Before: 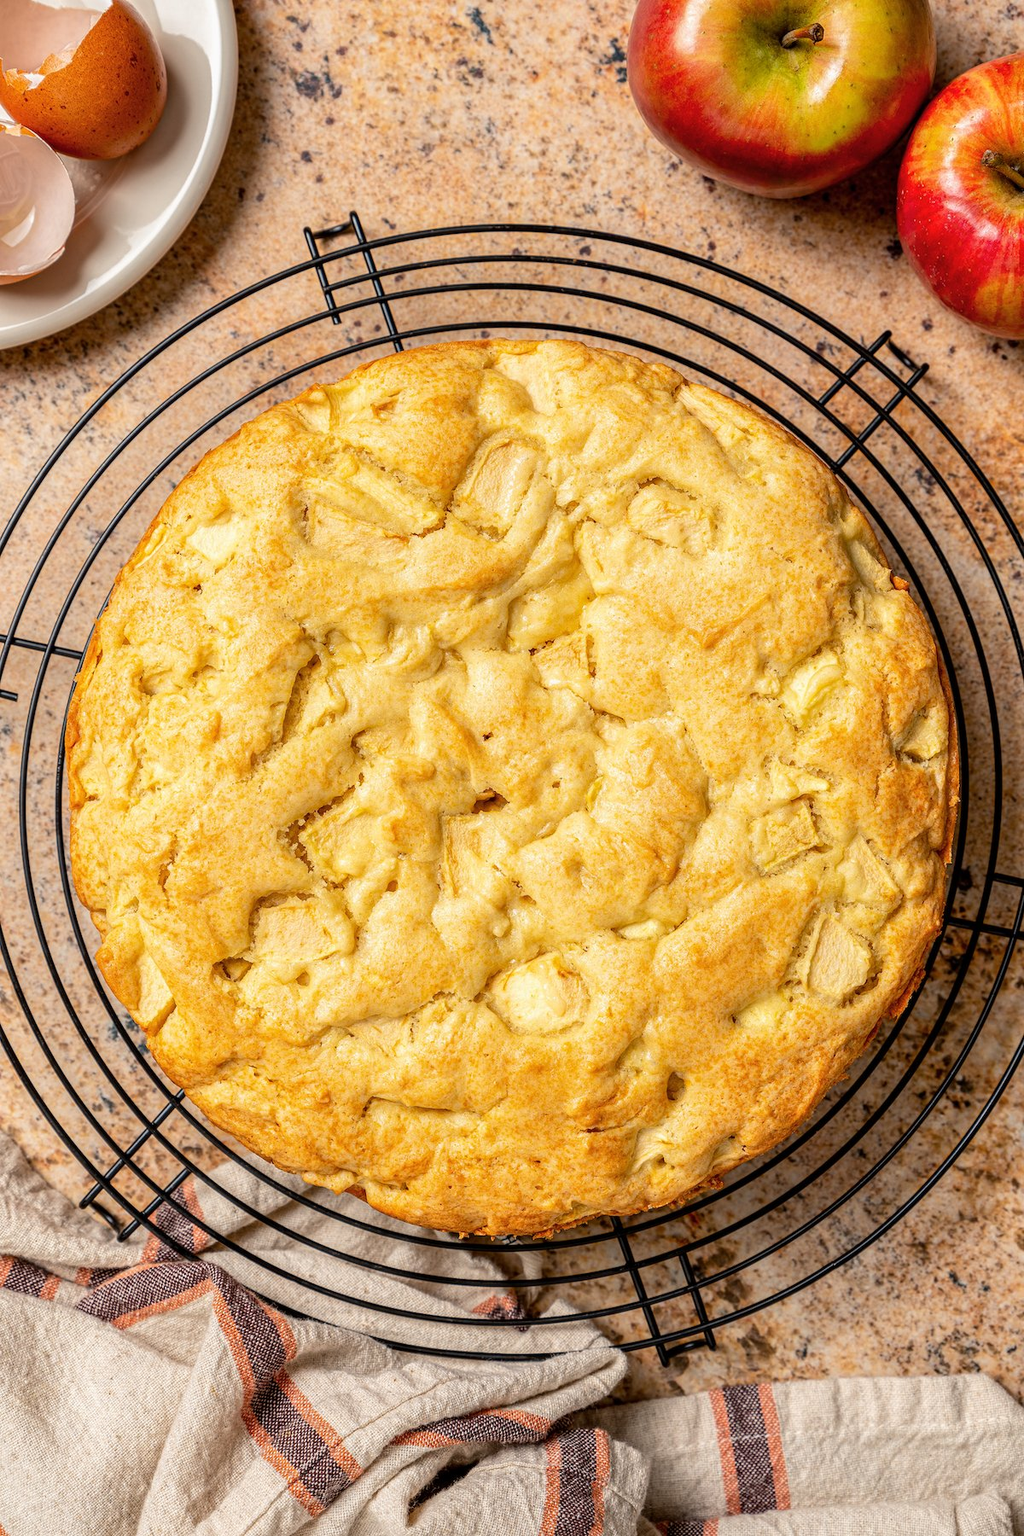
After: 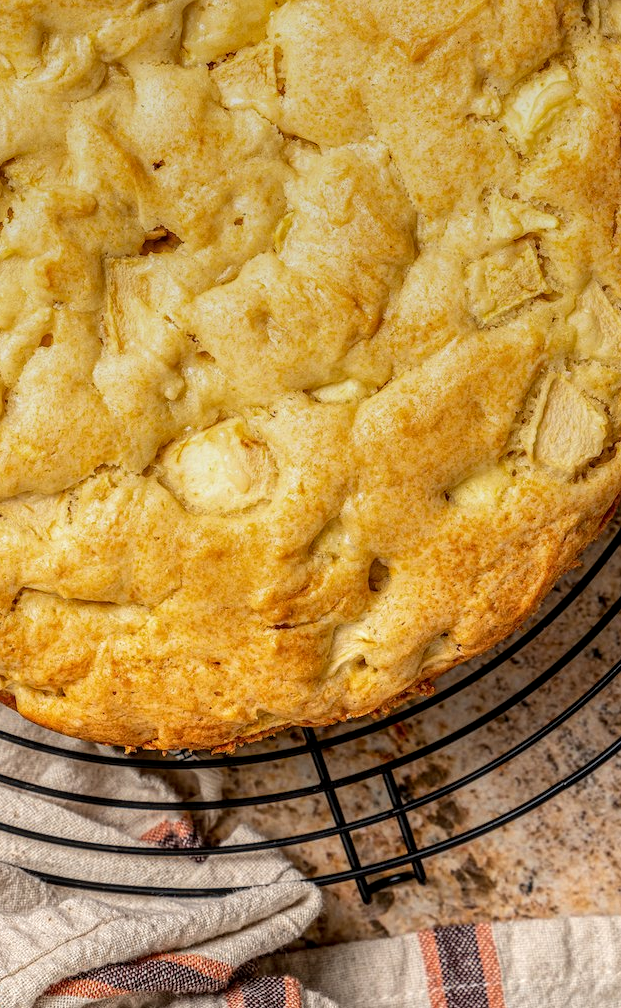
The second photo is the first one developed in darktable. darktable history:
contrast equalizer: y [[0.5, 0.5, 0.472, 0.5, 0.5, 0.5], [0.5 ×6], [0.5 ×6], [0 ×6], [0 ×6]]
local contrast: on, module defaults
crop: left 34.479%, top 38.822%, right 13.718%, bottom 5.172%
graduated density: on, module defaults
